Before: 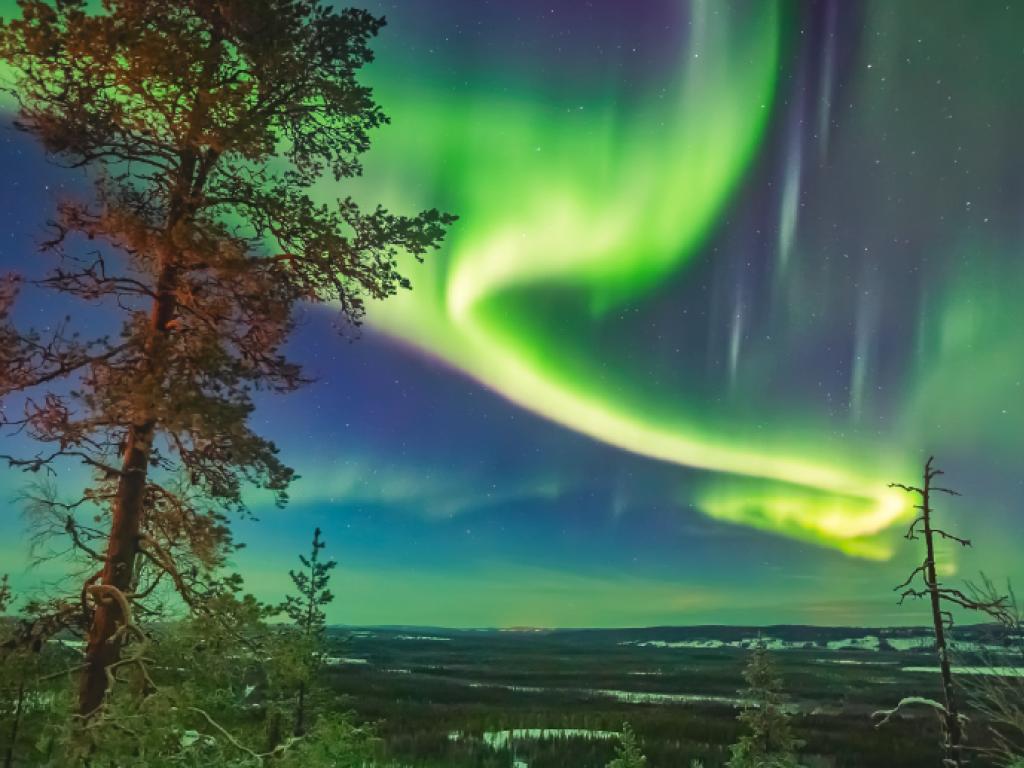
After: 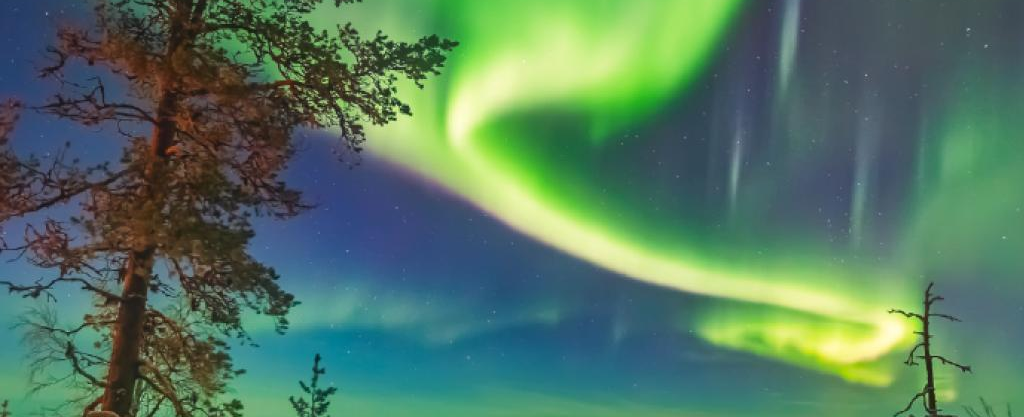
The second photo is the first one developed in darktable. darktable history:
crop and rotate: top 22.696%, bottom 22.99%
